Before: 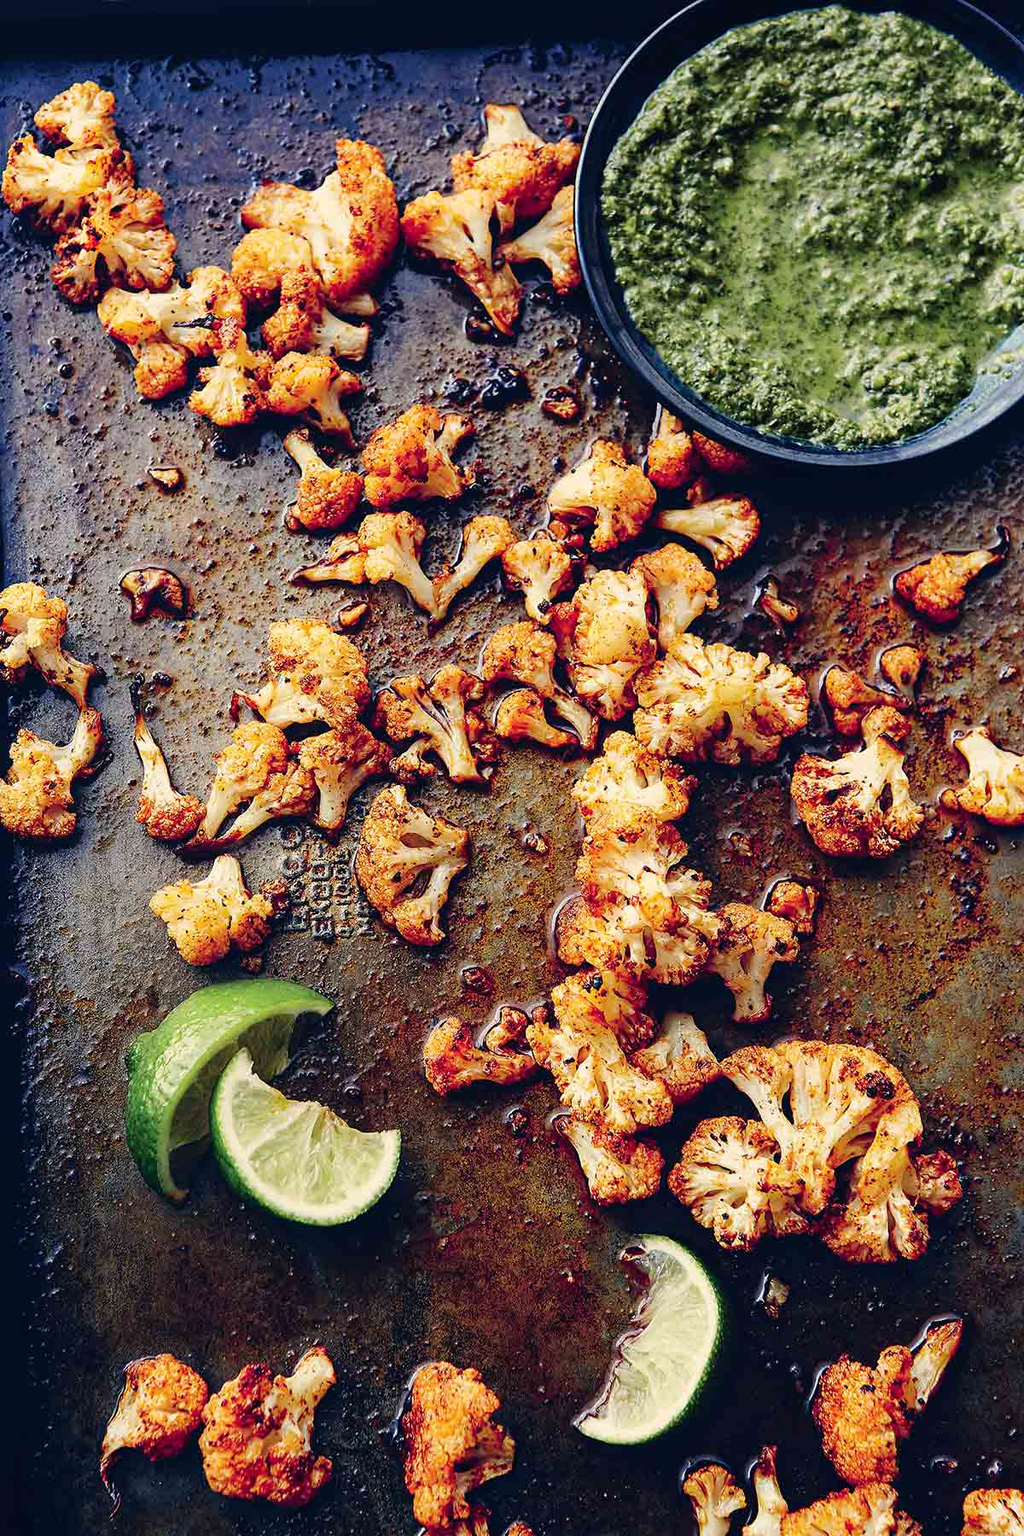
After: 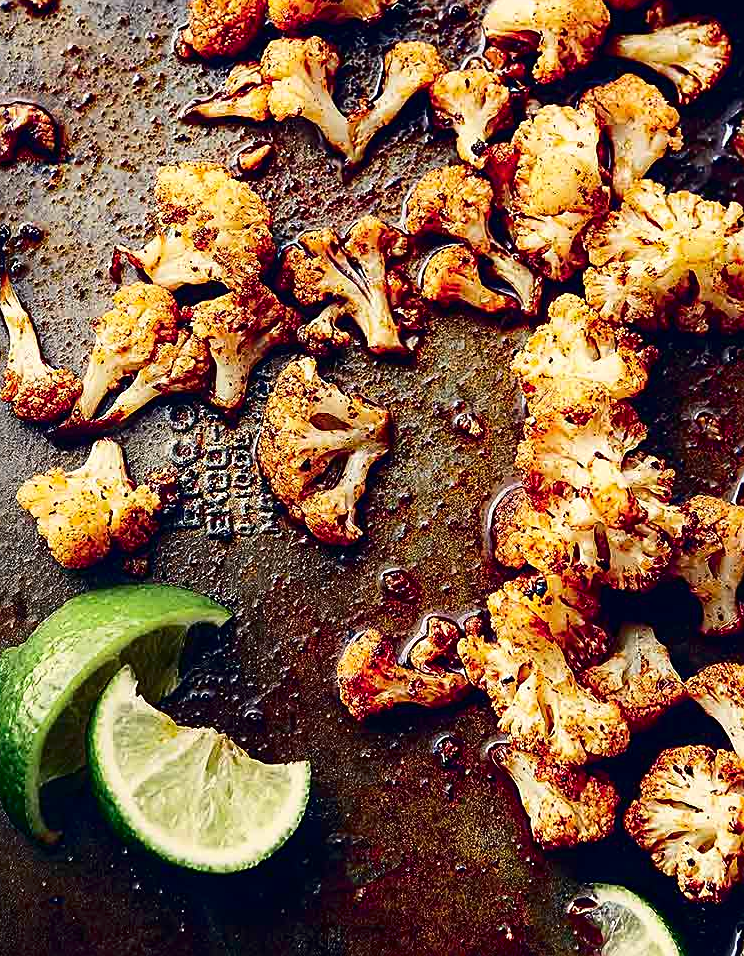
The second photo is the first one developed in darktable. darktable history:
sharpen: on, module defaults
contrast brightness saturation: contrast 0.2, brightness -0.11, saturation 0.1
crop: left 13.312%, top 31.28%, right 24.627%, bottom 15.582%
